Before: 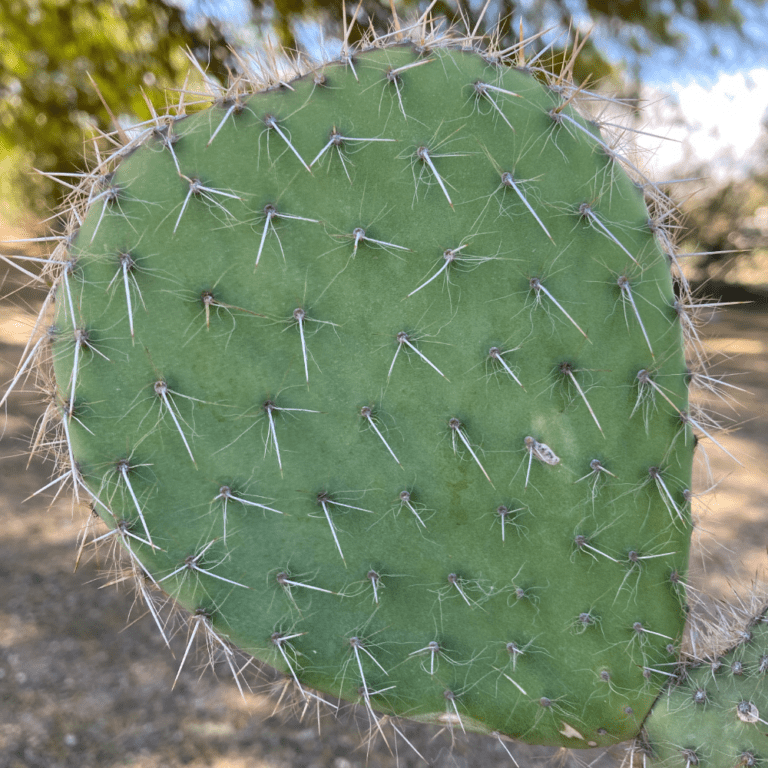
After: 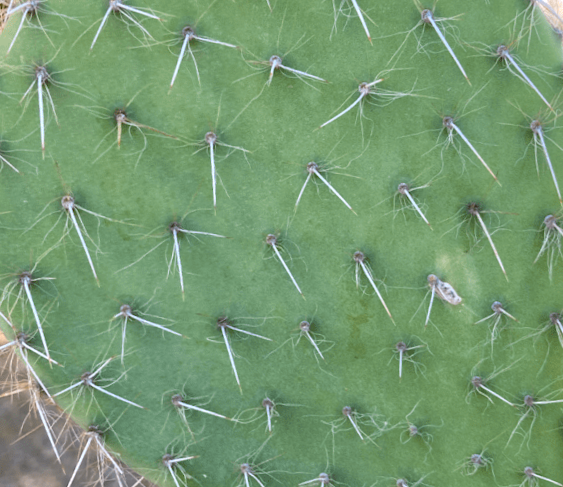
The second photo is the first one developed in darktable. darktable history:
color correction: highlights b* -0.021, saturation 1.13
exposure: exposure 0.244 EV, compensate highlight preservation false
crop and rotate: angle -3.64°, left 9.79%, top 20.695%, right 12.332%, bottom 11.956%
contrast brightness saturation: contrast 0.051, brightness 0.056, saturation 0.007
